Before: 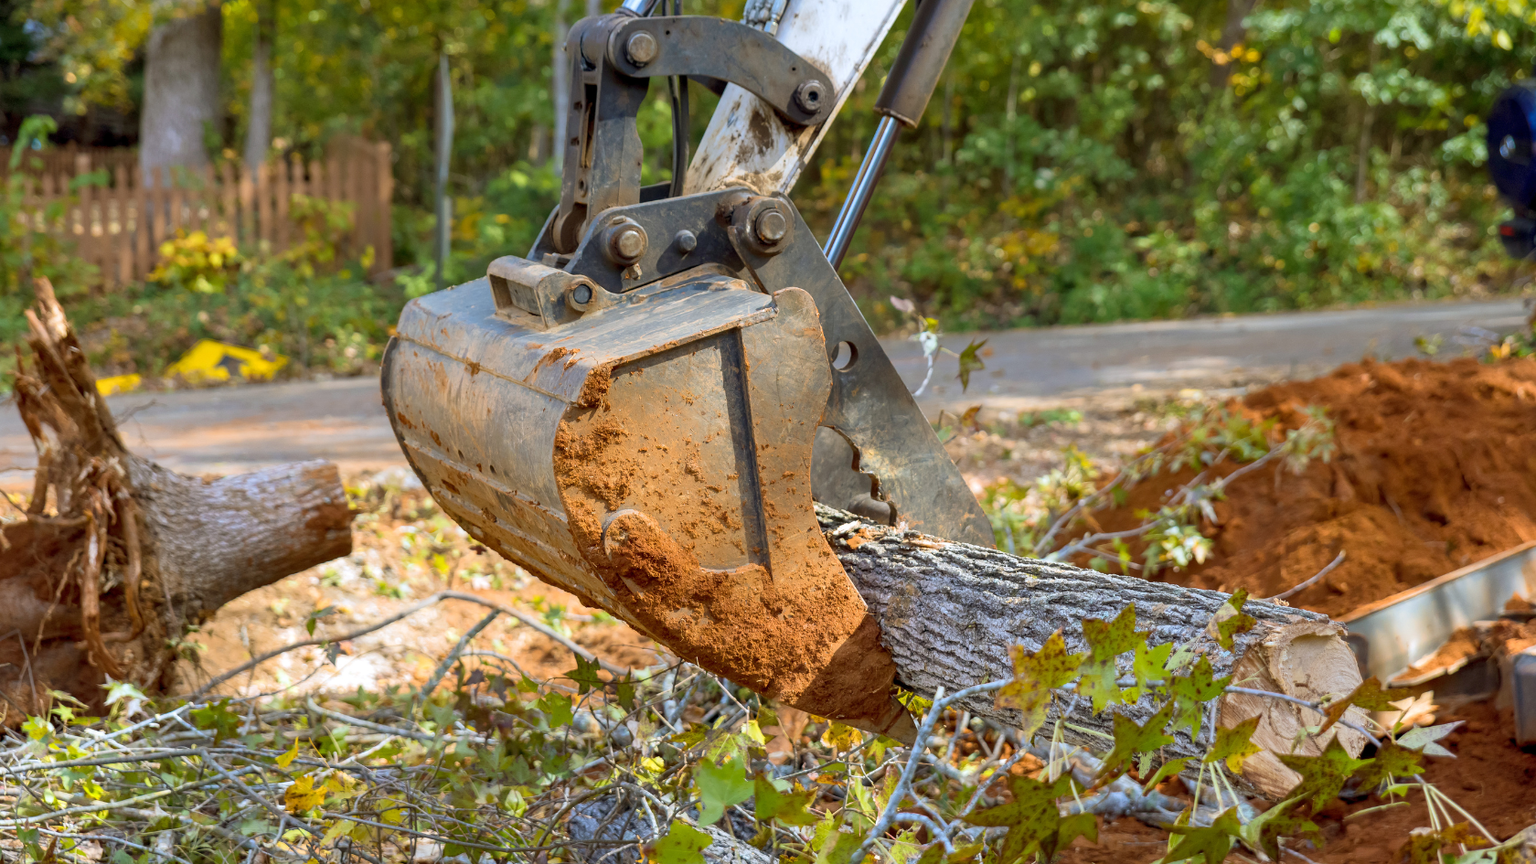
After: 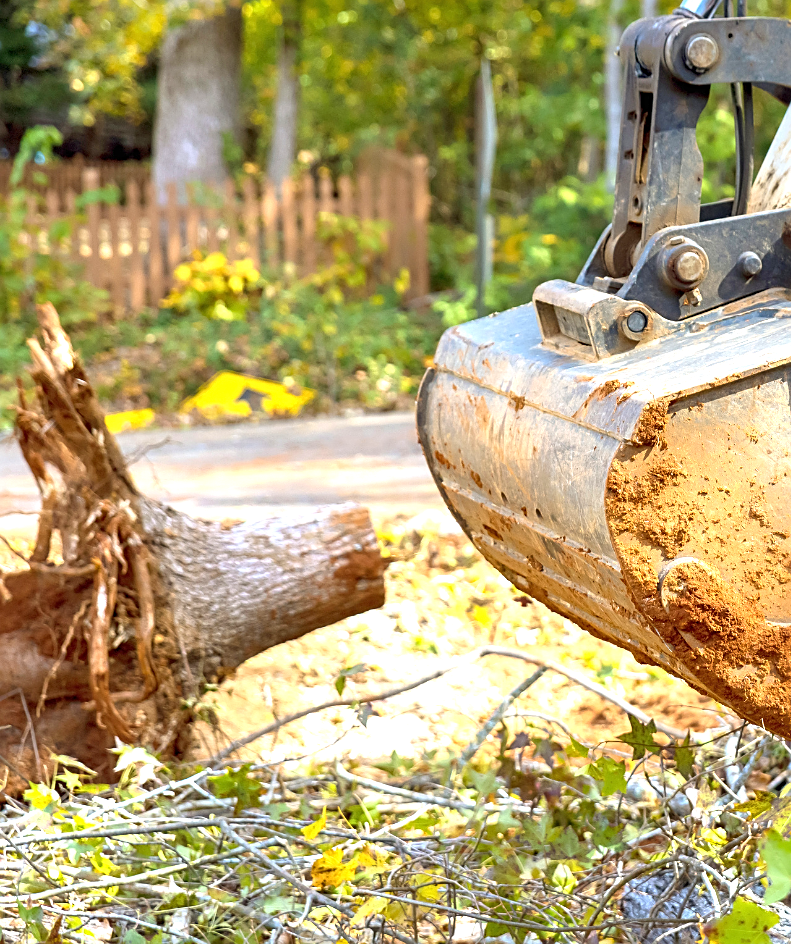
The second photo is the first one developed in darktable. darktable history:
exposure: black level correction 0, exposure 1.104 EV, compensate highlight preservation false
sharpen: on, module defaults
crop and rotate: left 0.059%, top 0%, right 52.8%
